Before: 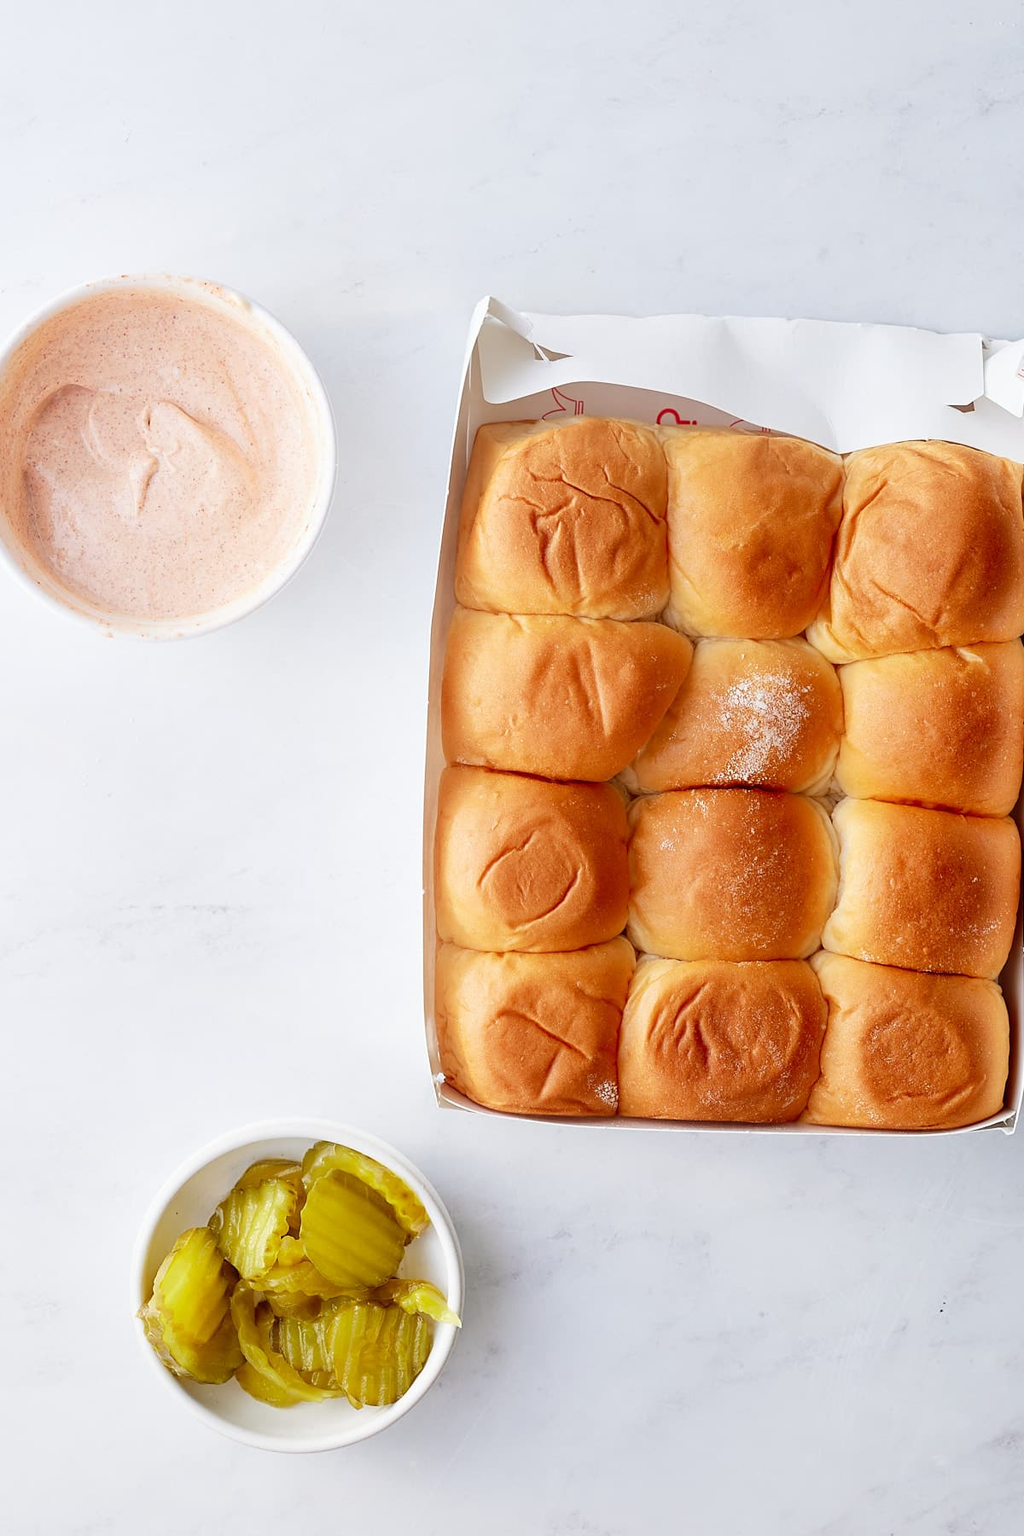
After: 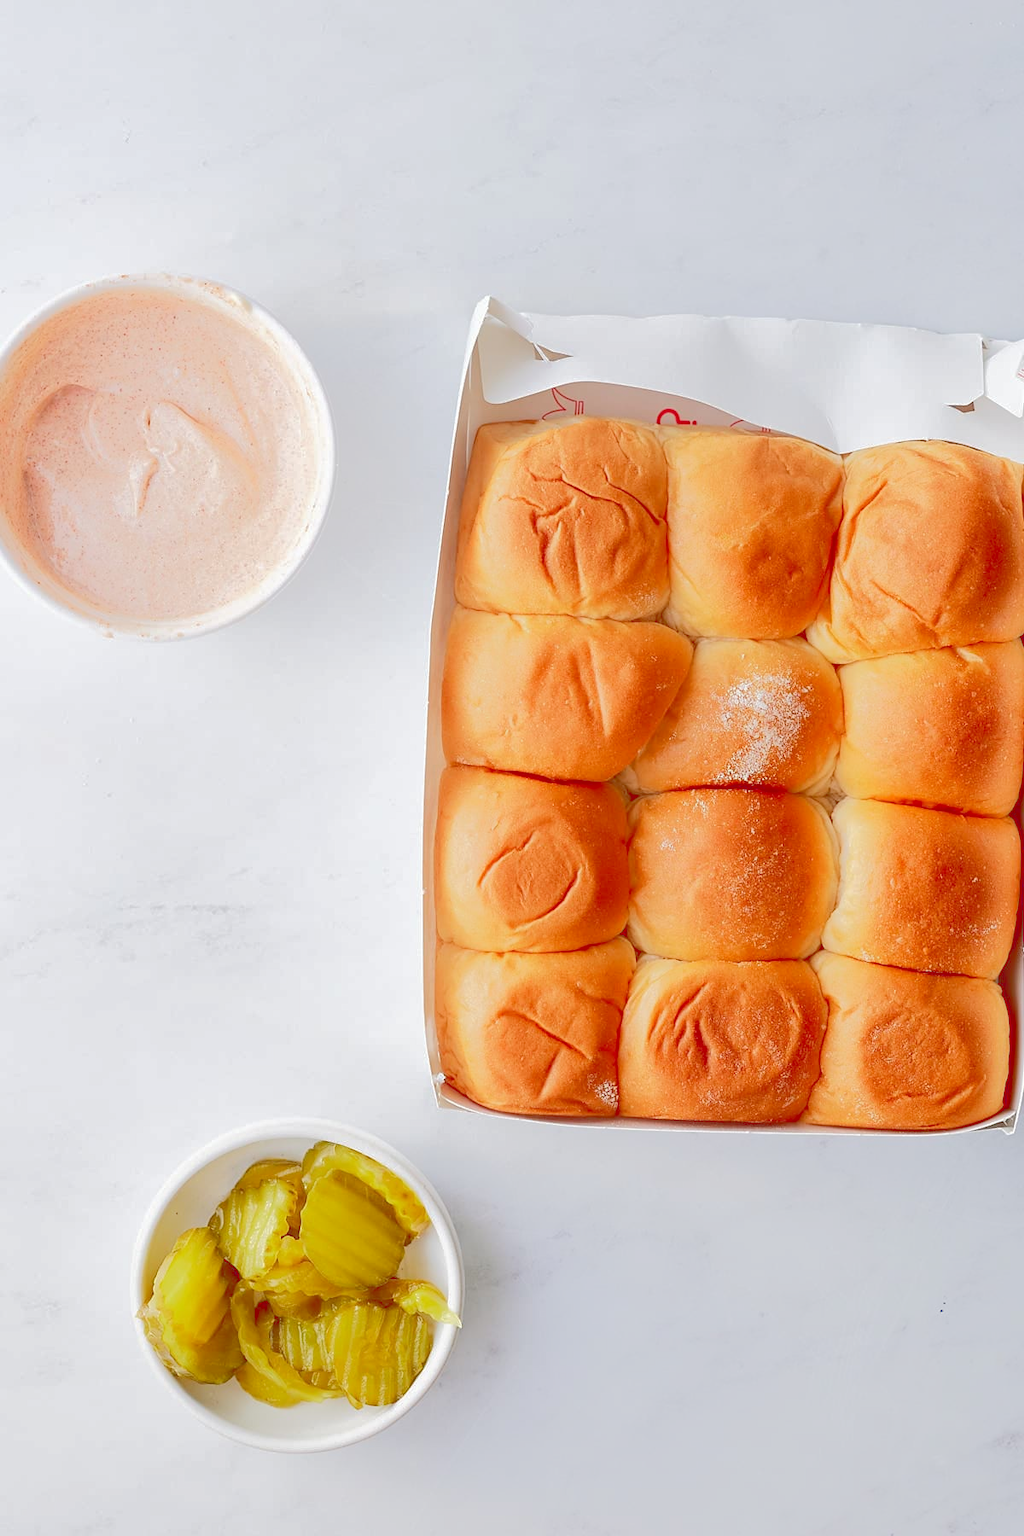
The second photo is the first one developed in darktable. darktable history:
tone curve: curves: ch0 [(0, 0) (0.003, 0.217) (0.011, 0.217) (0.025, 0.229) (0.044, 0.243) (0.069, 0.253) (0.1, 0.265) (0.136, 0.281) (0.177, 0.305) (0.224, 0.331) (0.277, 0.369) (0.335, 0.415) (0.399, 0.472) (0.468, 0.543) (0.543, 0.609) (0.623, 0.676) (0.709, 0.734) (0.801, 0.798) (0.898, 0.849) (1, 1)], color space Lab, linked channels, preserve colors none
